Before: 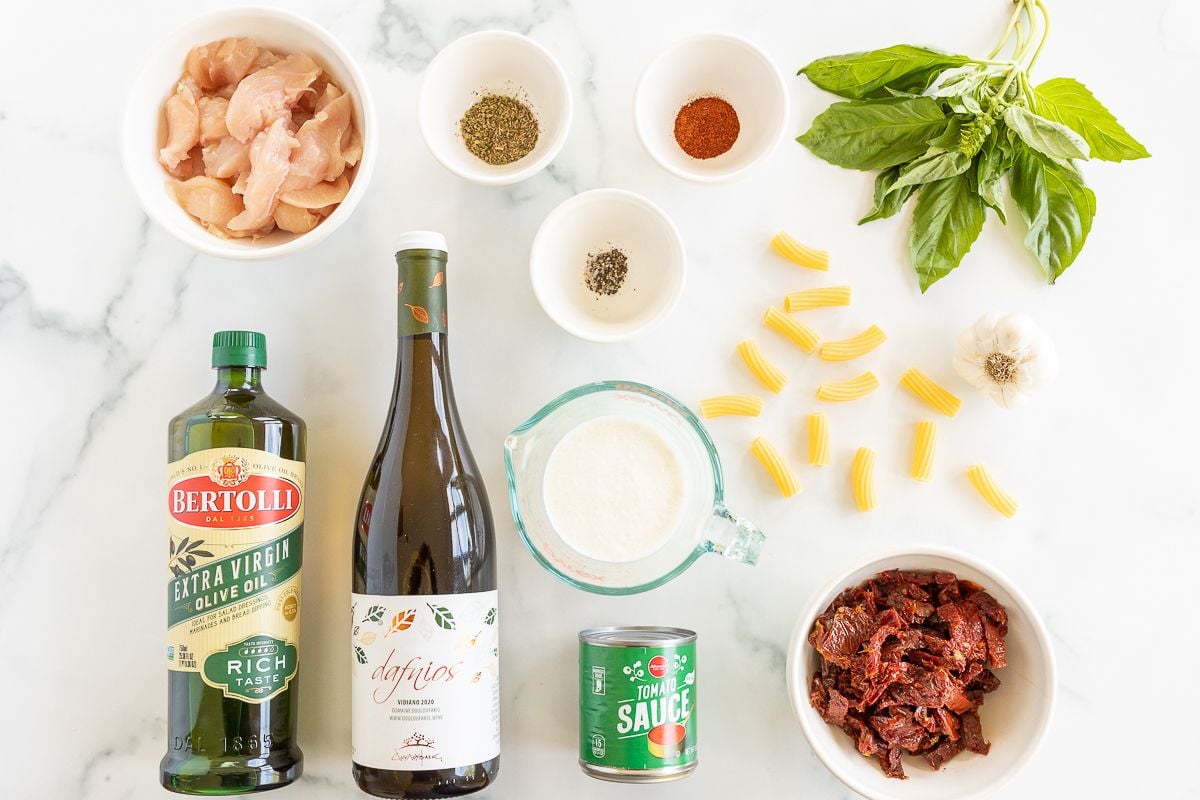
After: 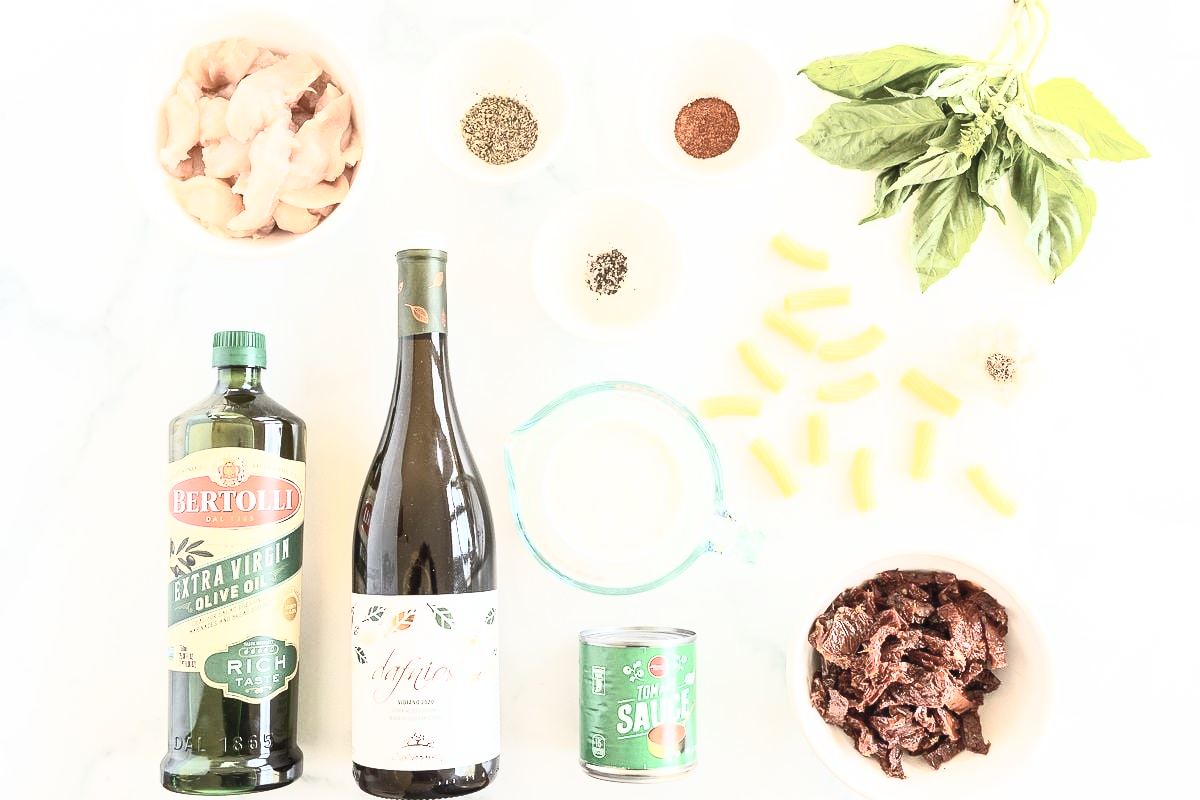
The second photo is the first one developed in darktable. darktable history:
contrast brightness saturation: contrast 0.573, brightness 0.58, saturation -0.348
